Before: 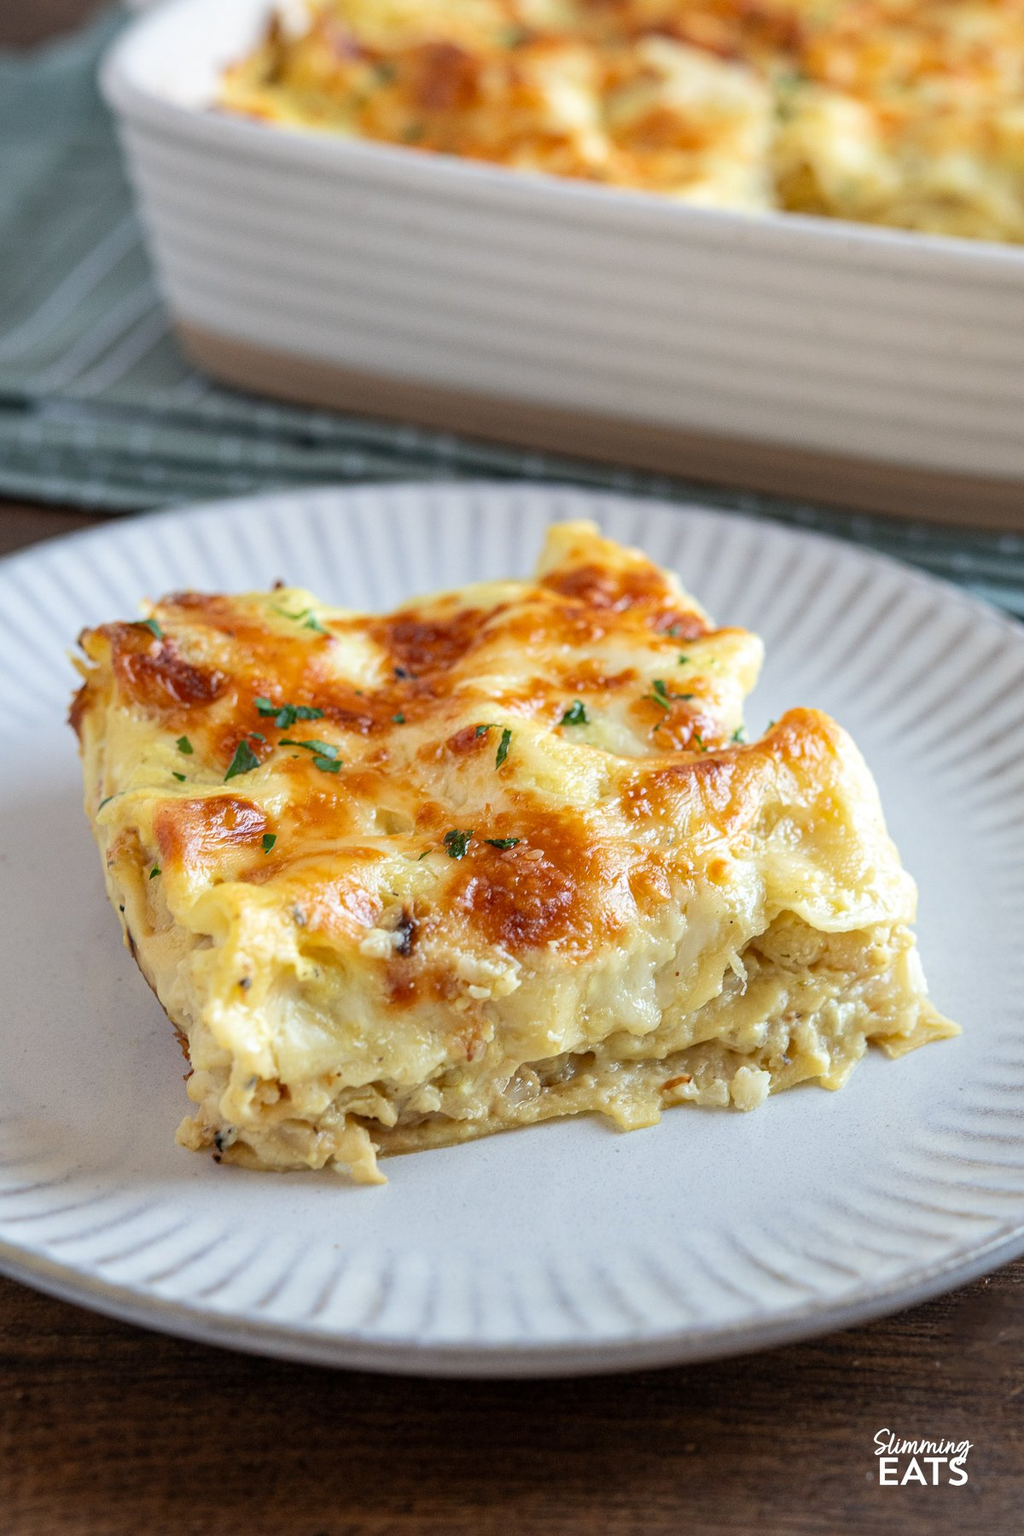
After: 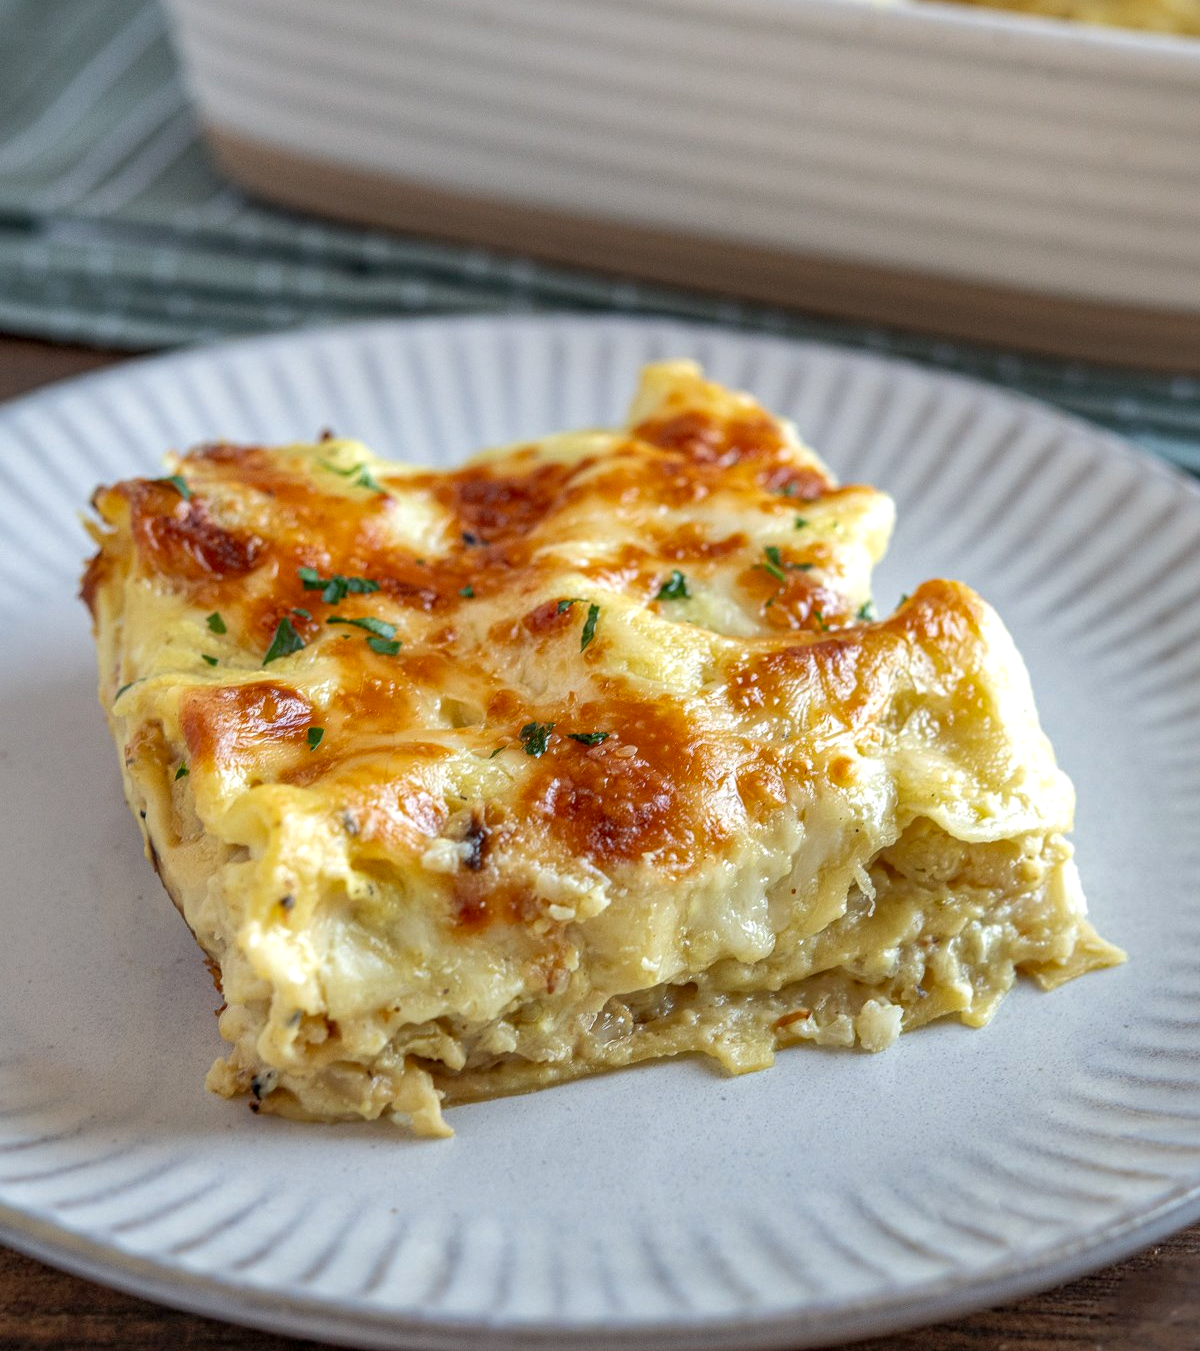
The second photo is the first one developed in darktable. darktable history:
local contrast: detail 130%
crop: top 13.904%, bottom 11.006%
shadows and highlights: on, module defaults
